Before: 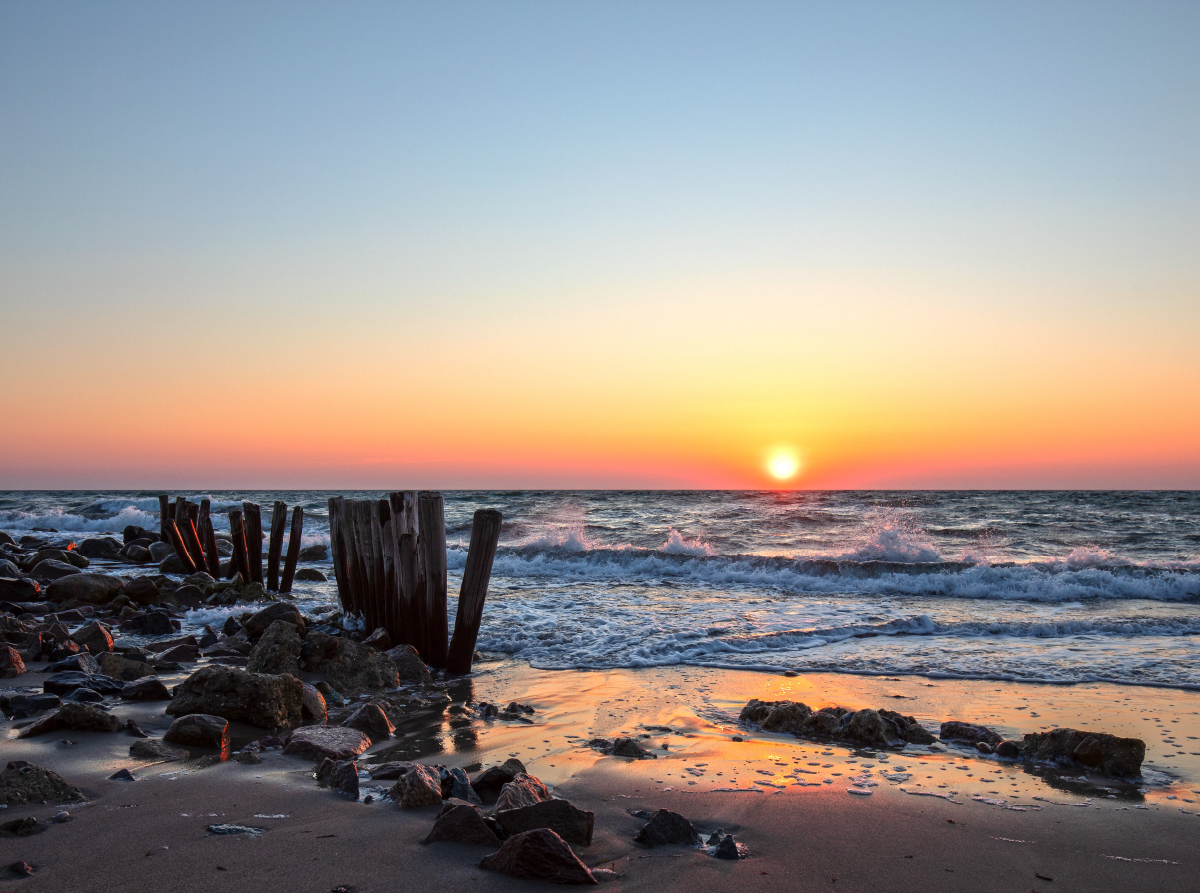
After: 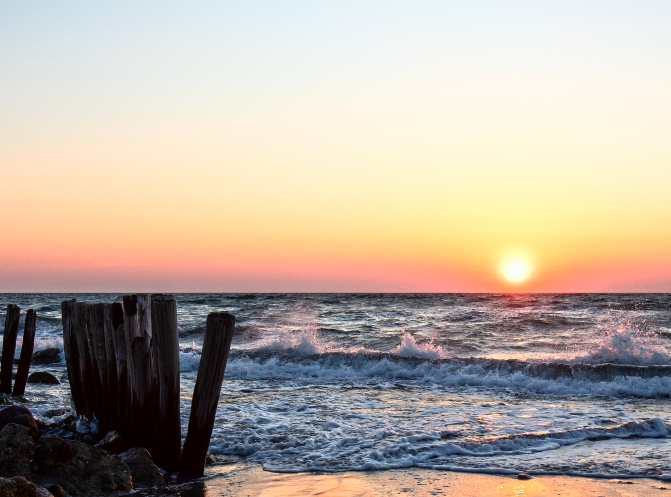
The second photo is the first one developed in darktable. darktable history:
crop and rotate: left 22.285%, top 22.076%, right 21.751%, bottom 22.157%
contrast brightness saturation: saturation -0.061
shadows and highlights: shadows -60.9, white point adjustment -5.08, highlights 61.62
